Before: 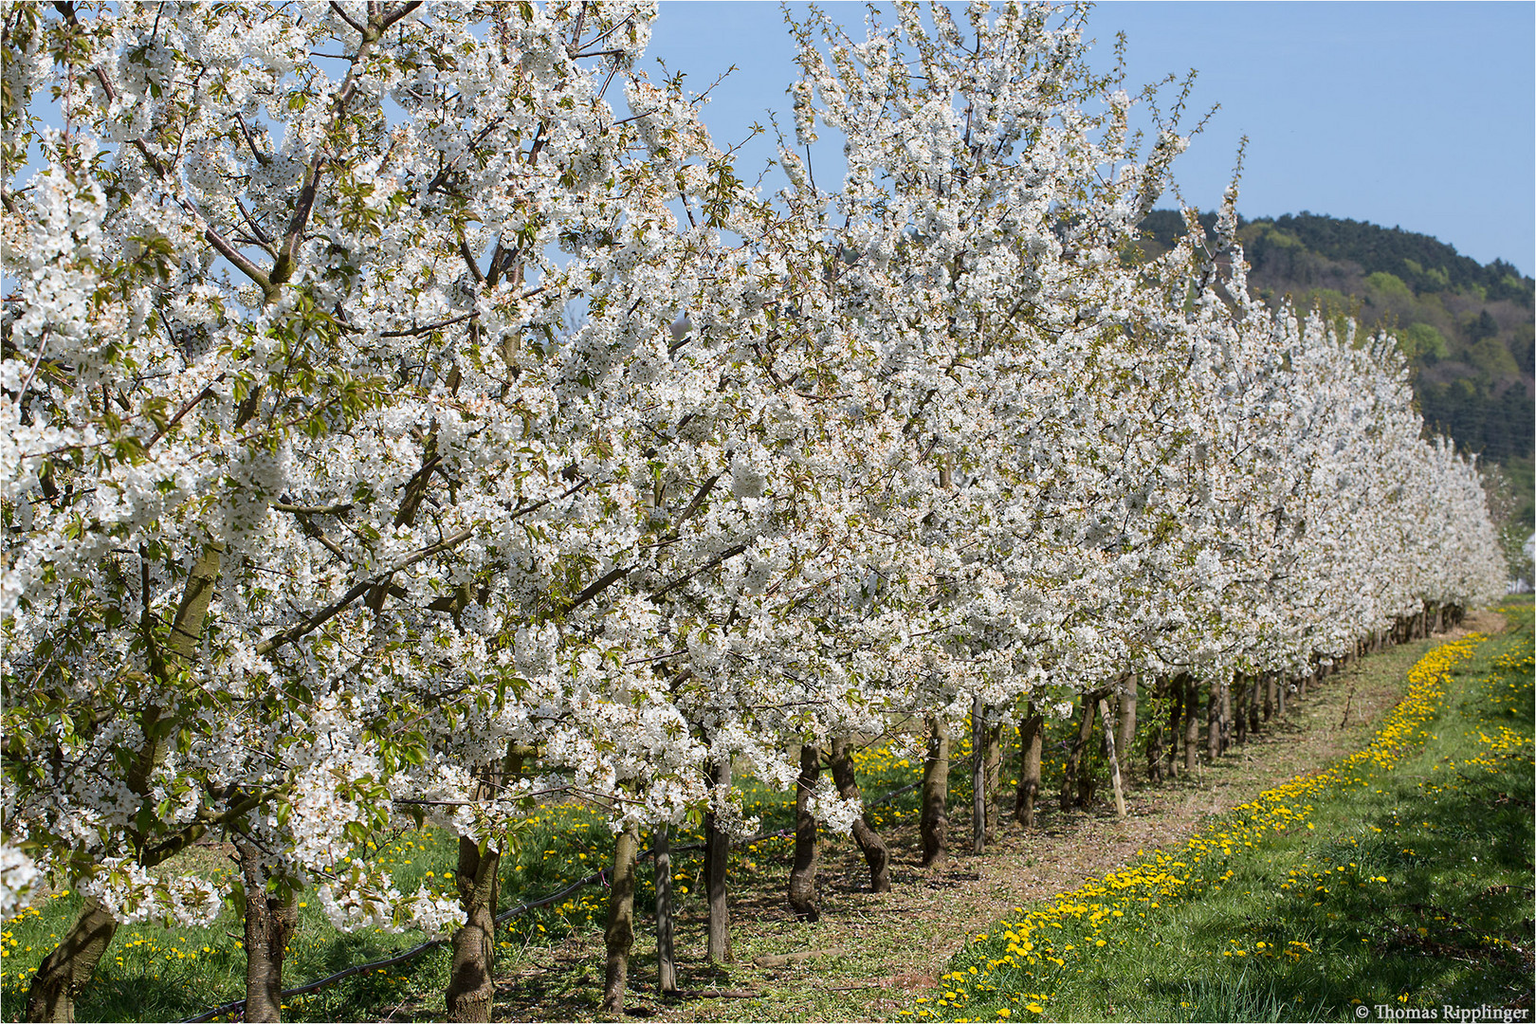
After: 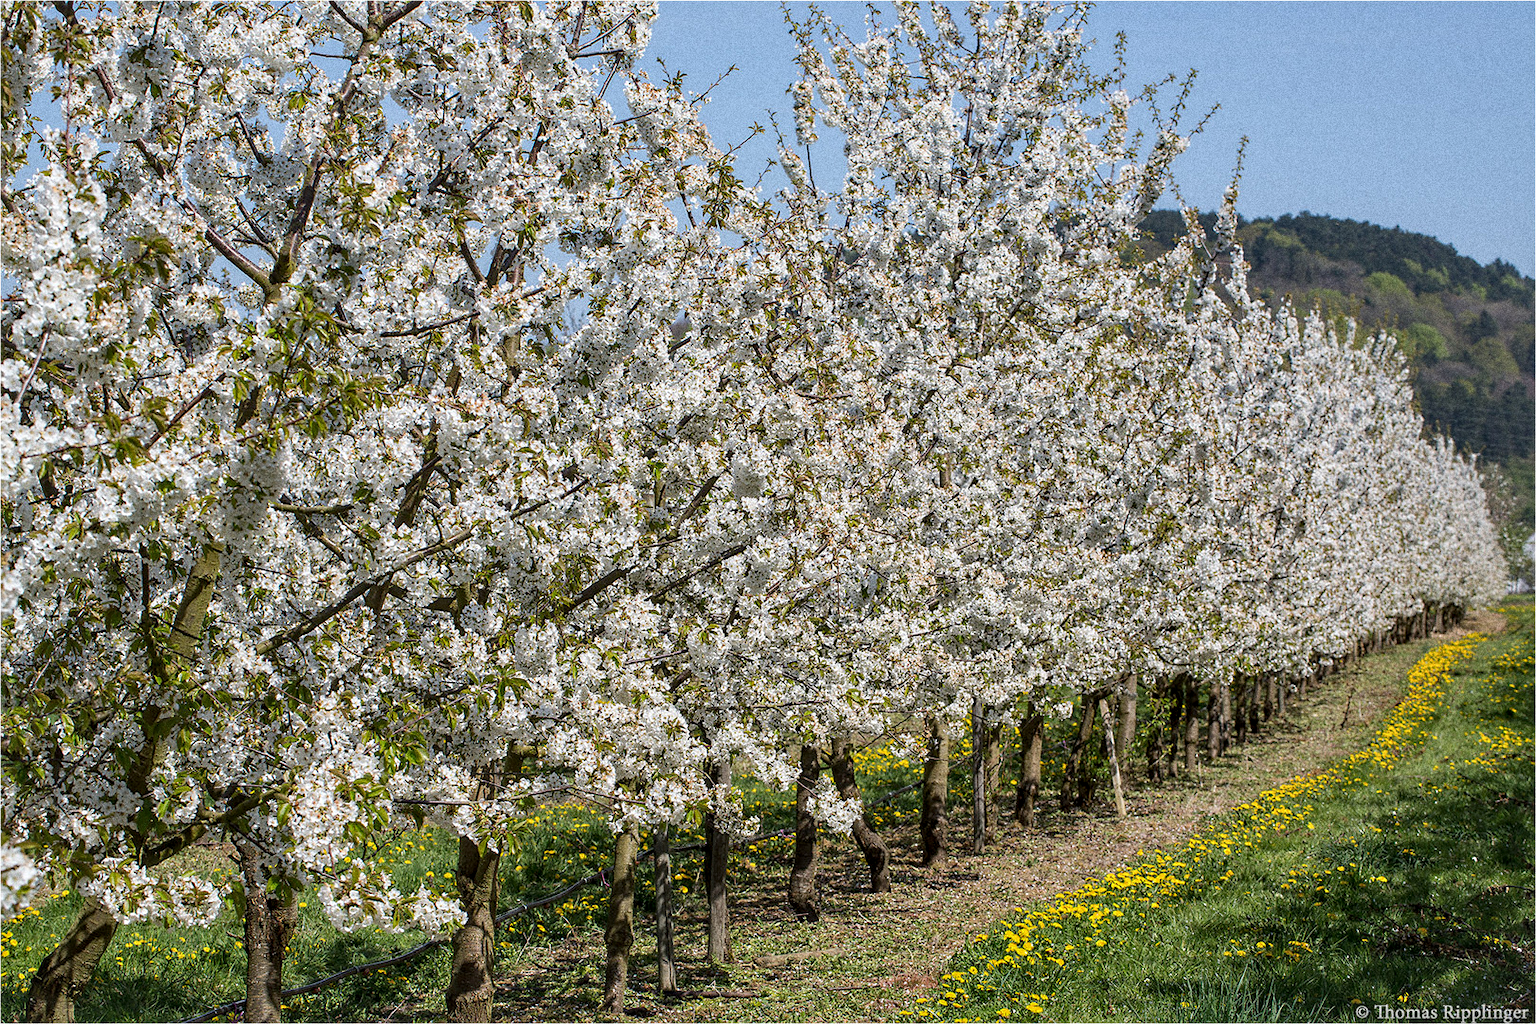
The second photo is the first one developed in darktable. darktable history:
sharpen: radius 5.325, amount 0.312, threshold 26.433
local contrast: highlights 25%, detail 130%
grain: coarseness 0.09 ISO, strength 40%
